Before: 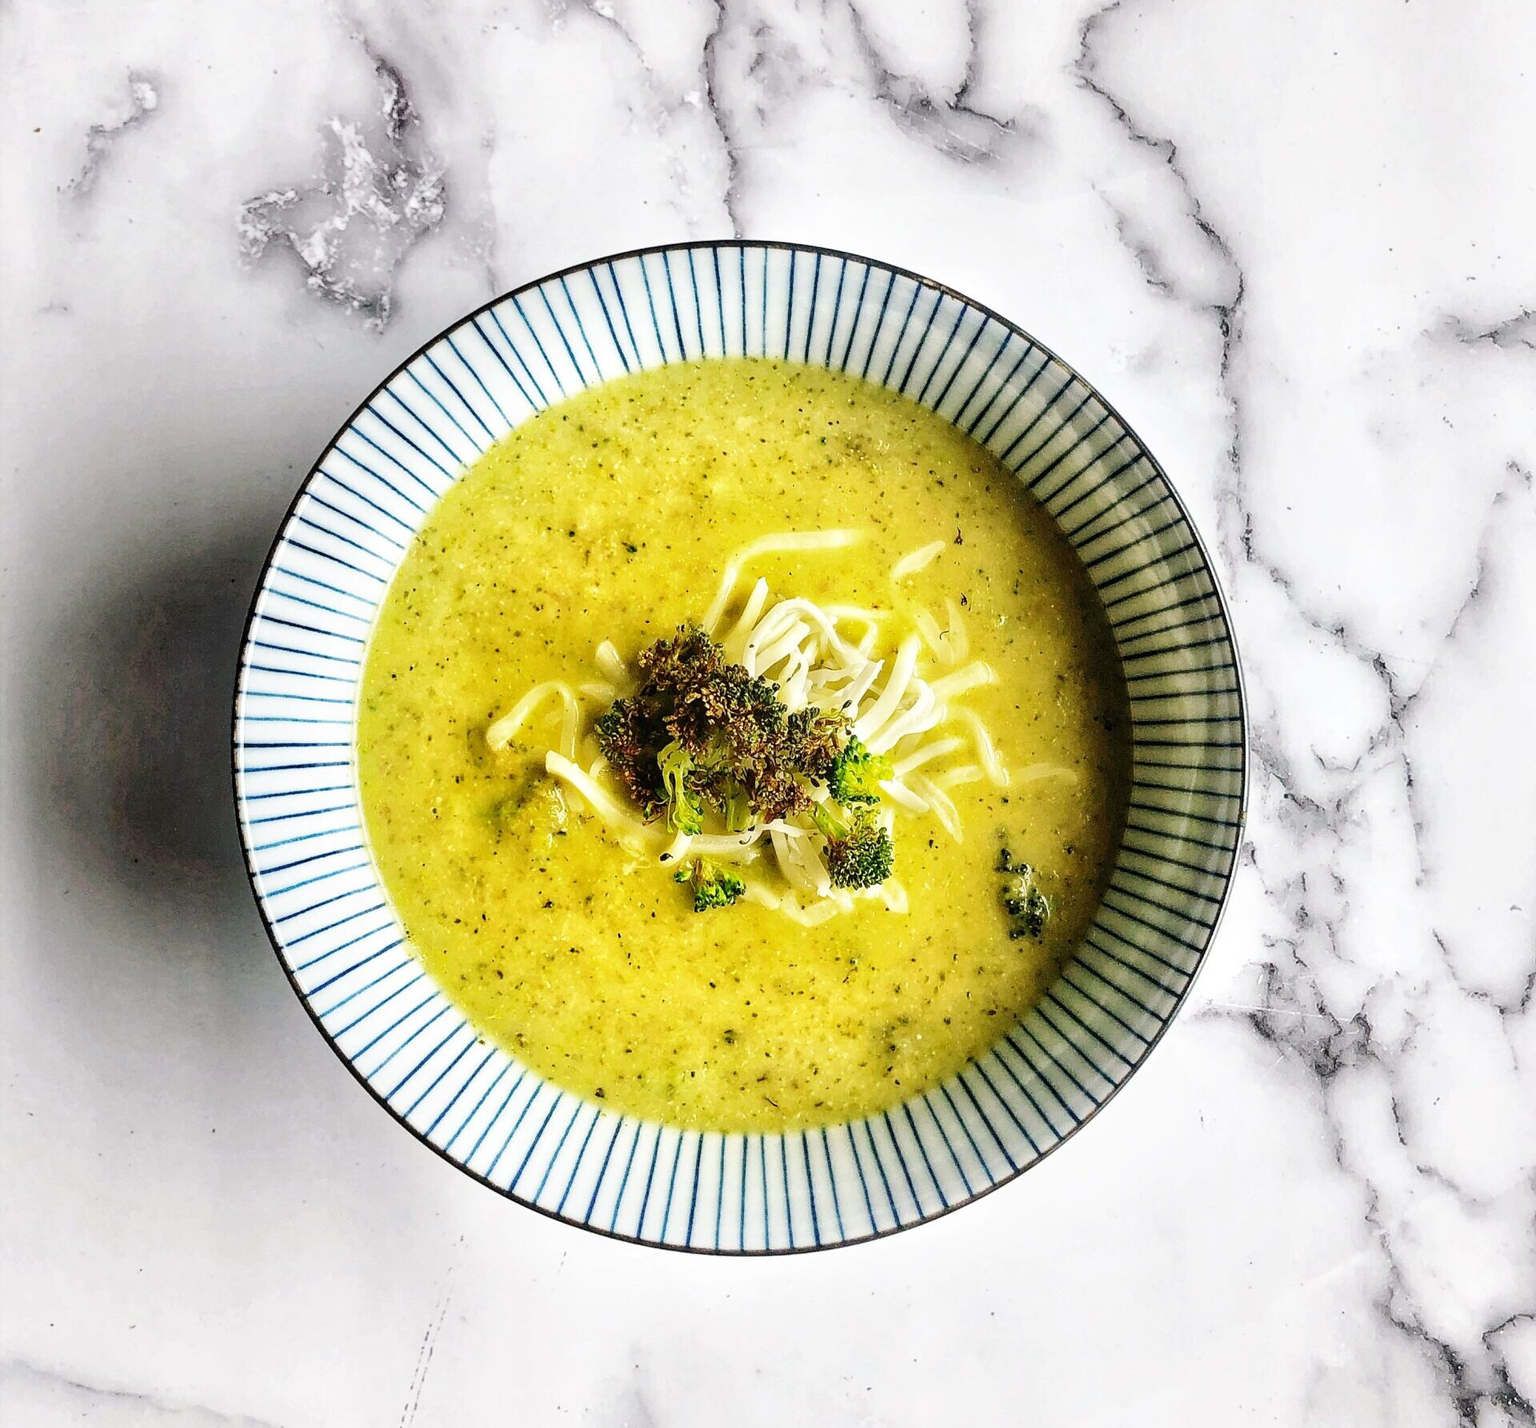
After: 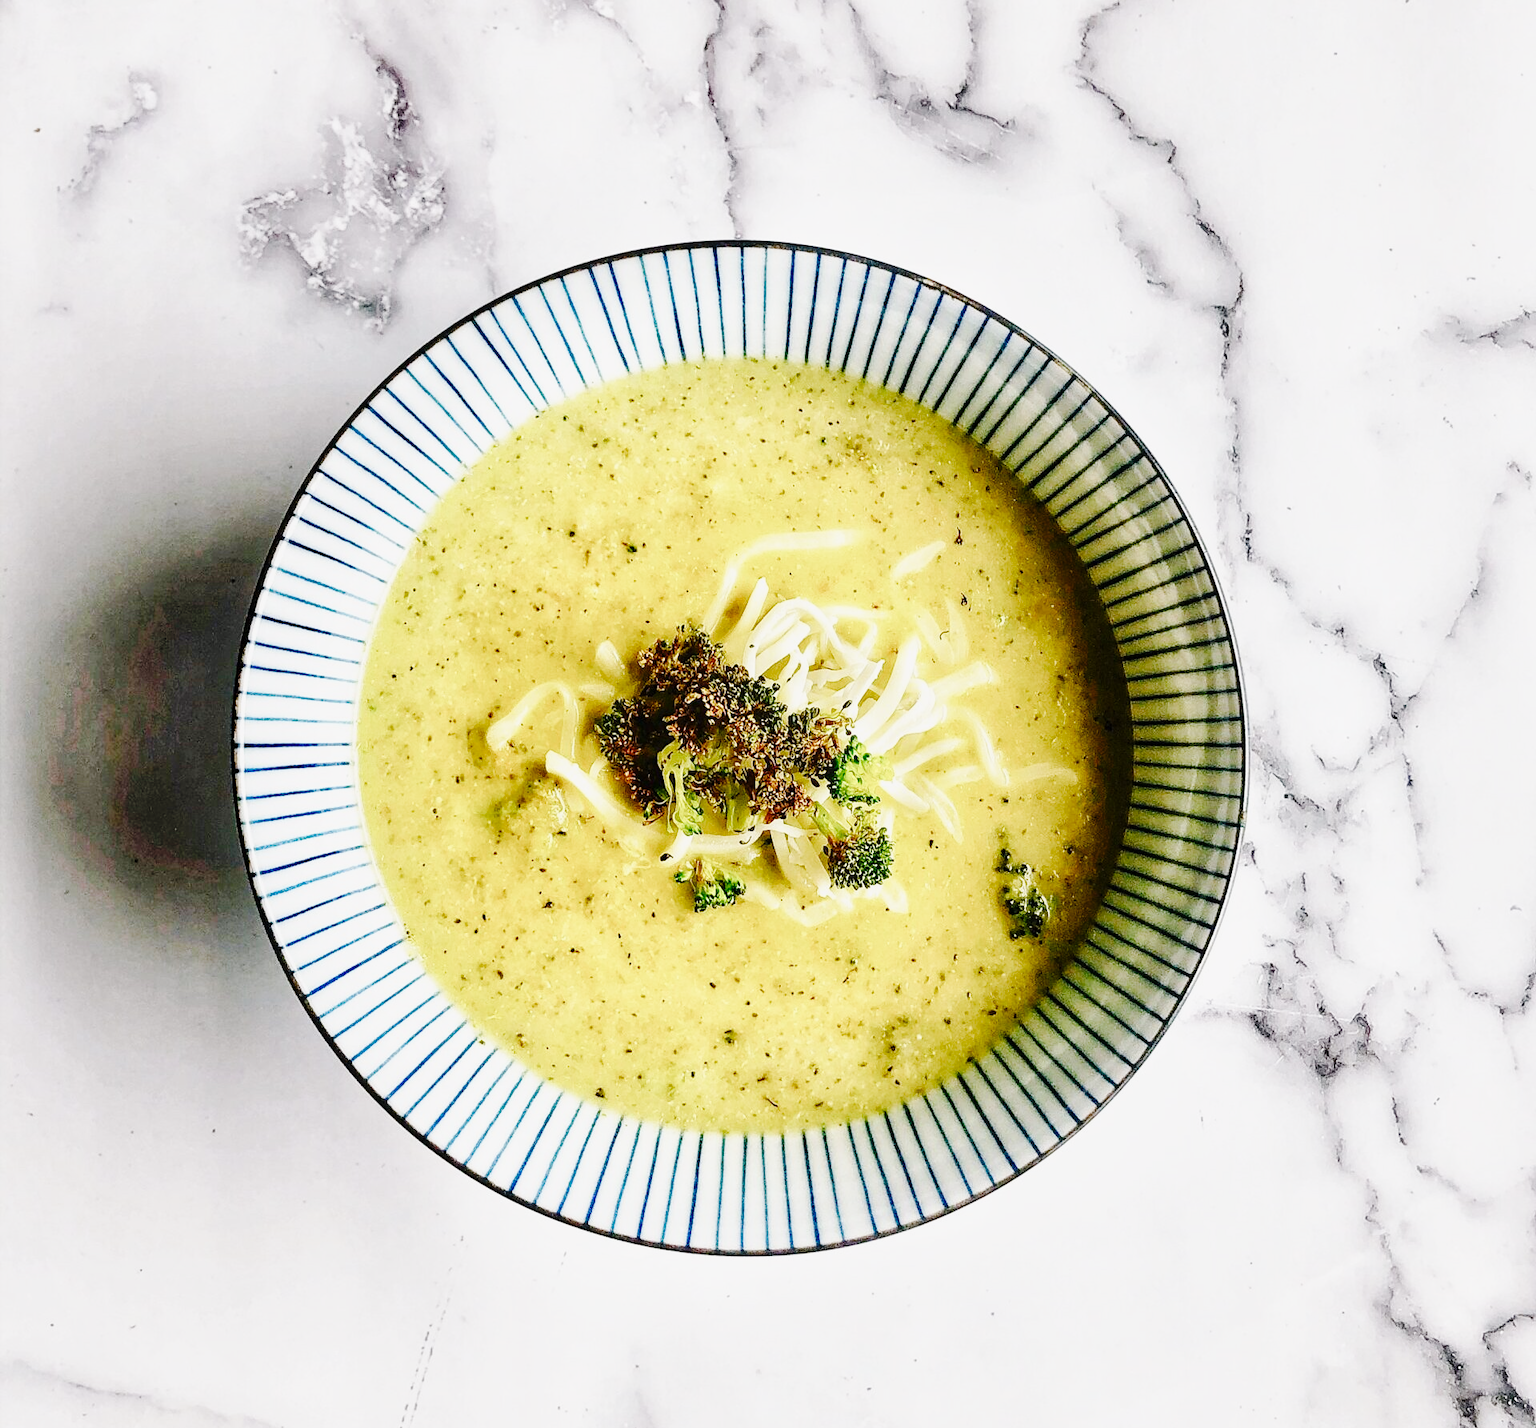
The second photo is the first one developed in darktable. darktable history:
base curve: curves: ch0 [(0, 0) (0.036, 0.025) (0.121, 0.166) (0.206, 0.329) (0.605, 0.79) (1, 1)], preserve colors none
color balance rgb: shadows lift › chroma 1%, shadows lift › hue 113°, highlights gain › chroma 0.2%, highlights gain › hue 333°, perceptual saturation grading › global saturation 20%, perceptual saturation grading › highlights -50%, perceptual saturation grading › shadows 25%, contrast -10%
